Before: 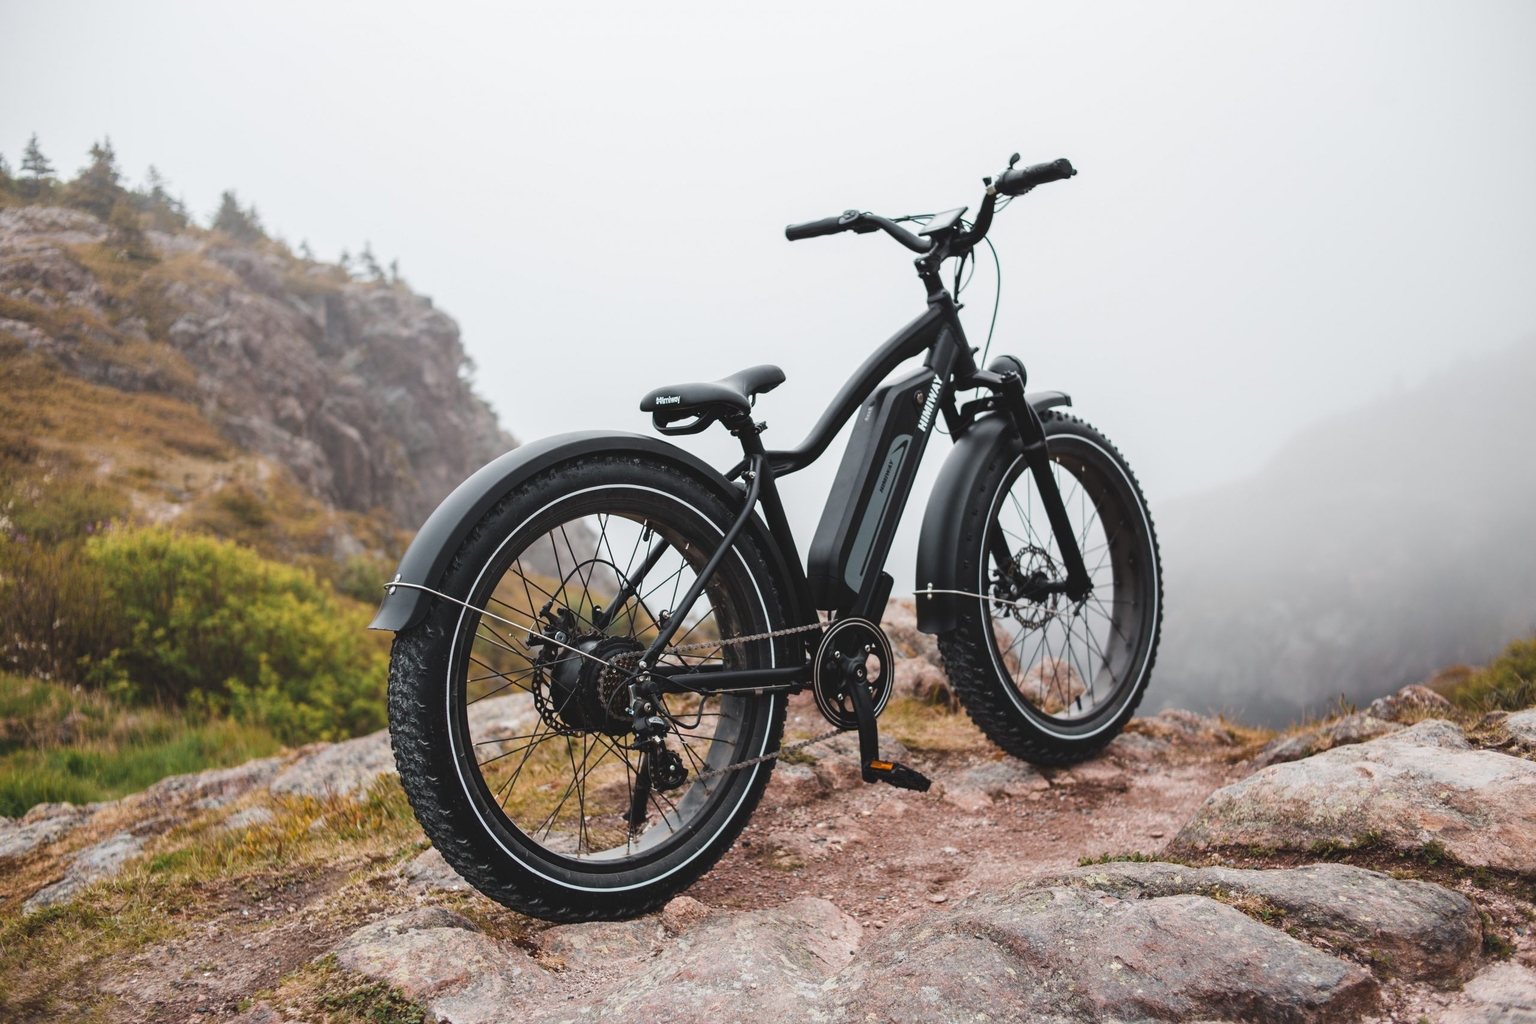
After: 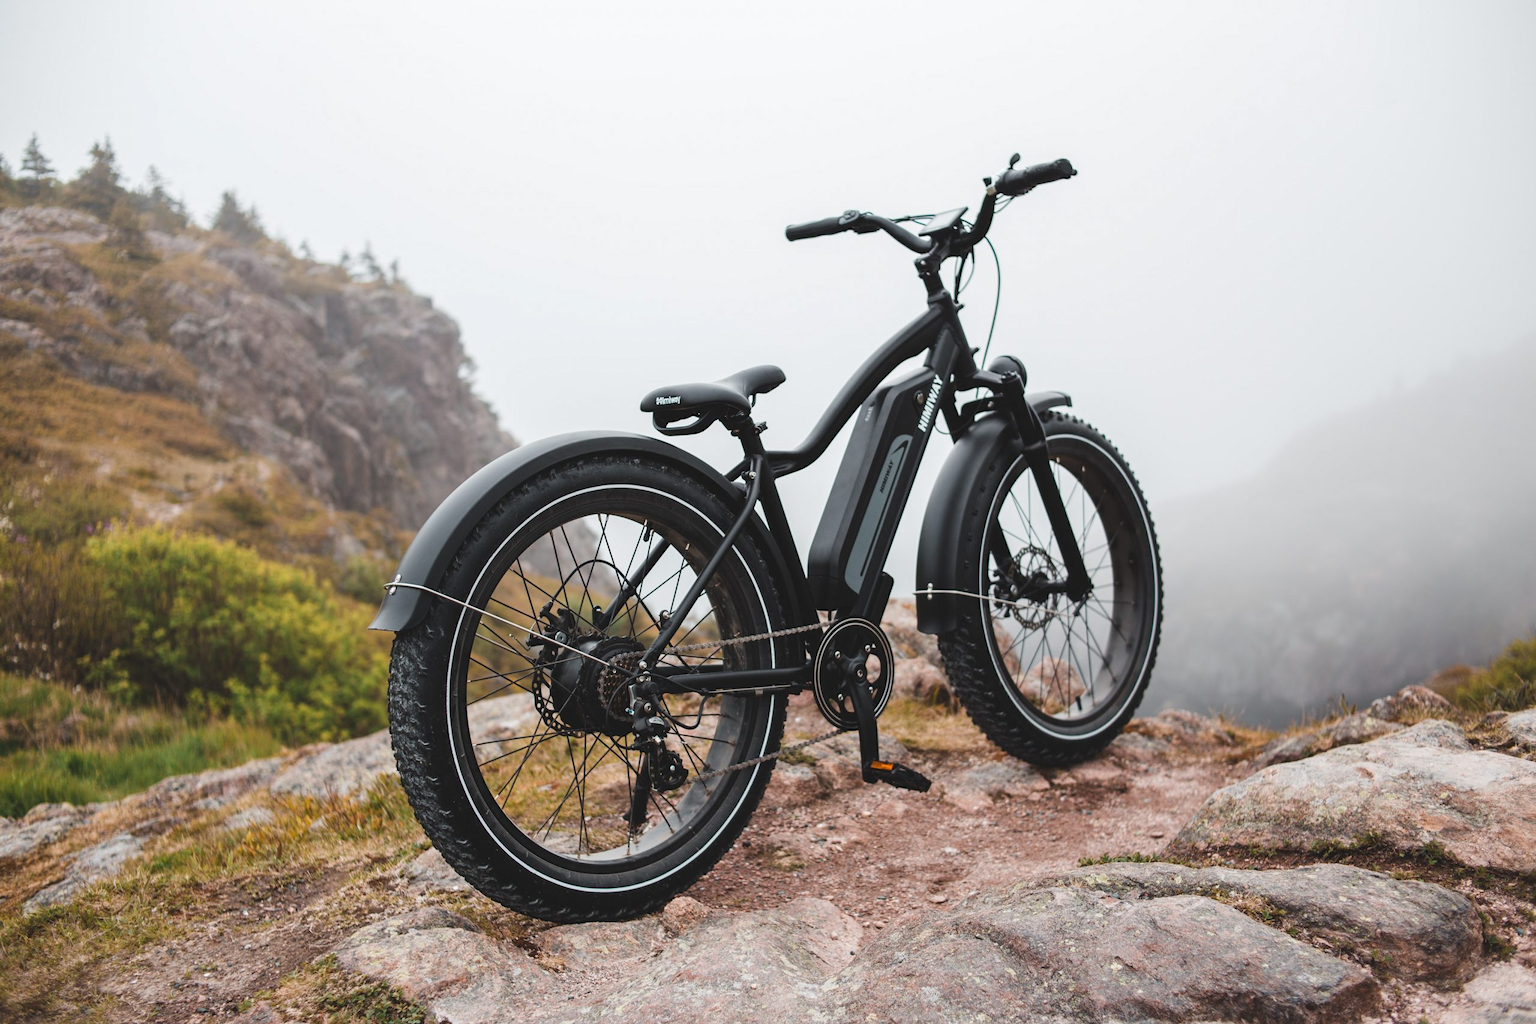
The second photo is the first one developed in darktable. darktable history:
shadows and highlights: shadows 13.23, white point adjustment 1.3, highlights -1.55, soften with gaussian
